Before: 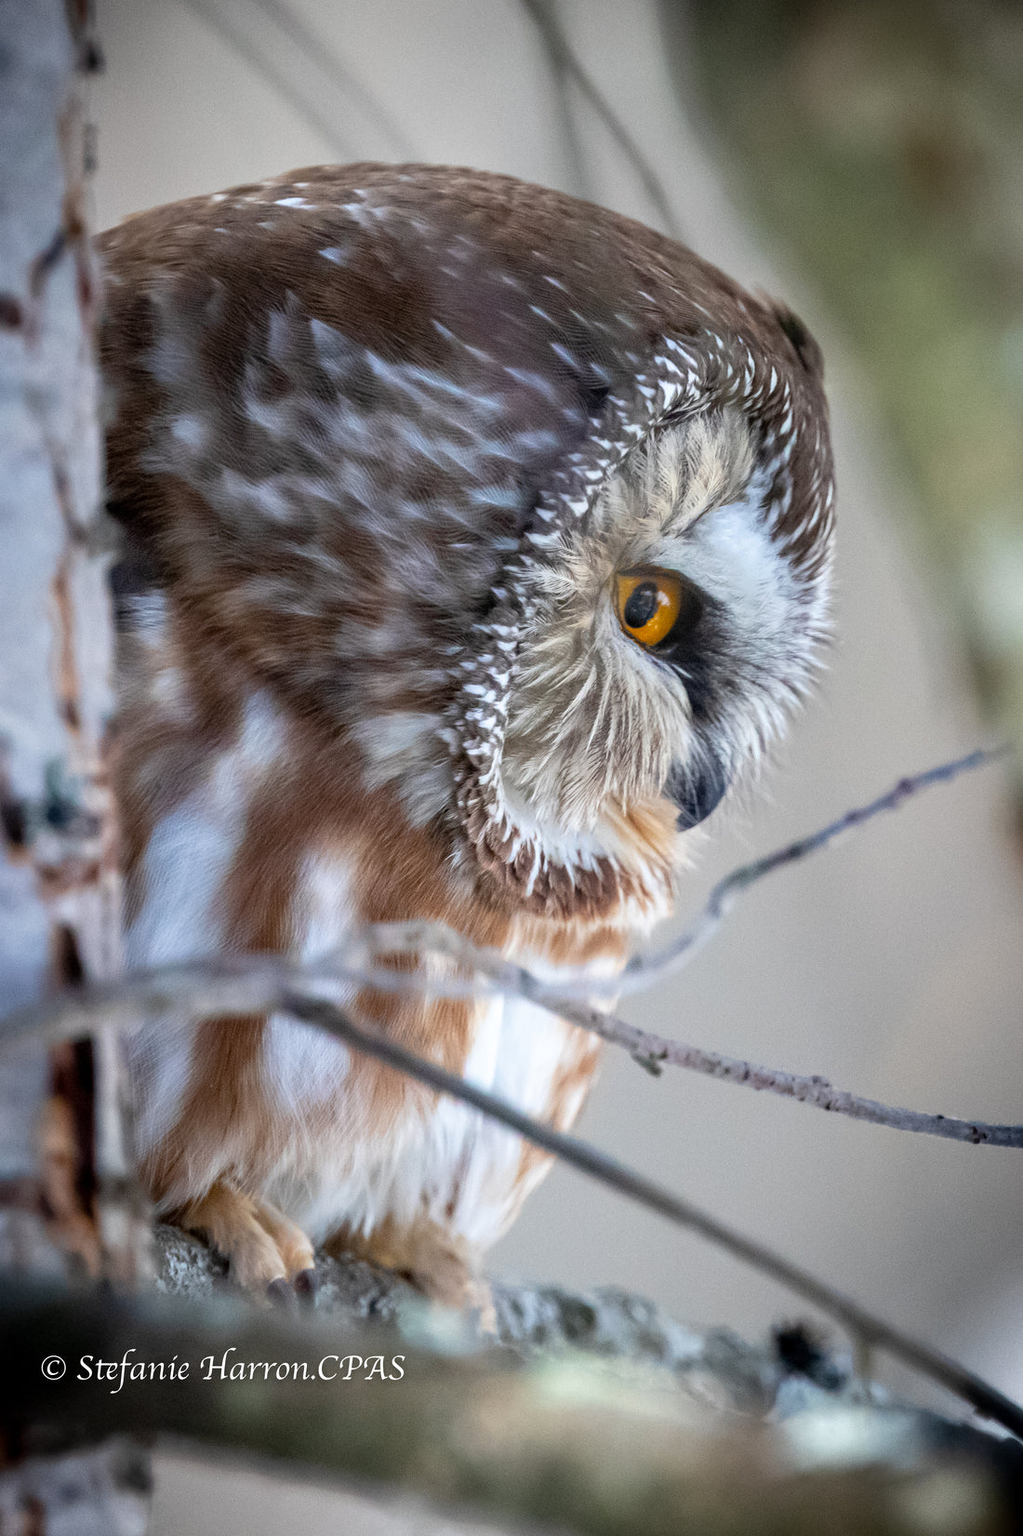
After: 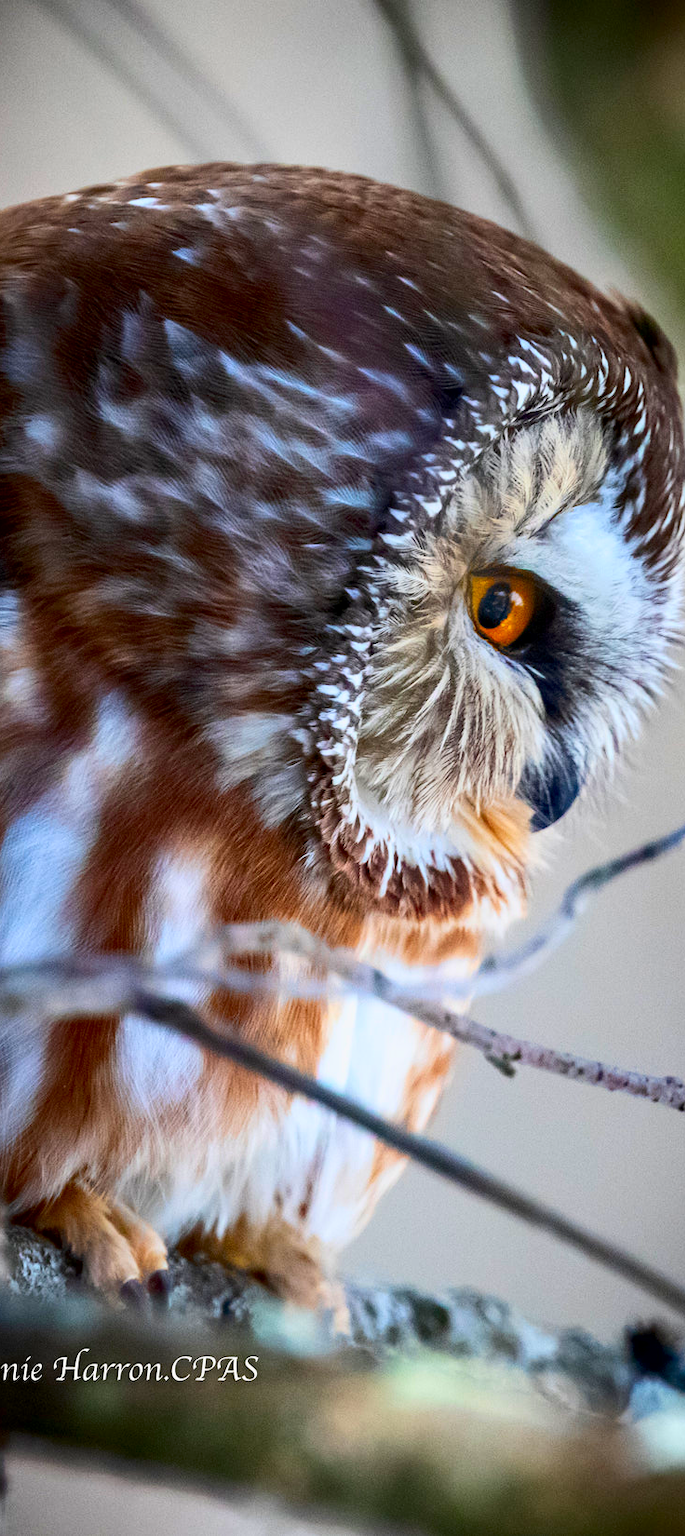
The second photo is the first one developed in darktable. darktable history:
exposure: black level correction 0.006, exposure -0.224 EV, compensate highlight preservation false
contrast brightness saturation: contrast 0.256, brightness 0.019, saturation 0.876
crop and rotate: left 14.454%, right 18.61%
